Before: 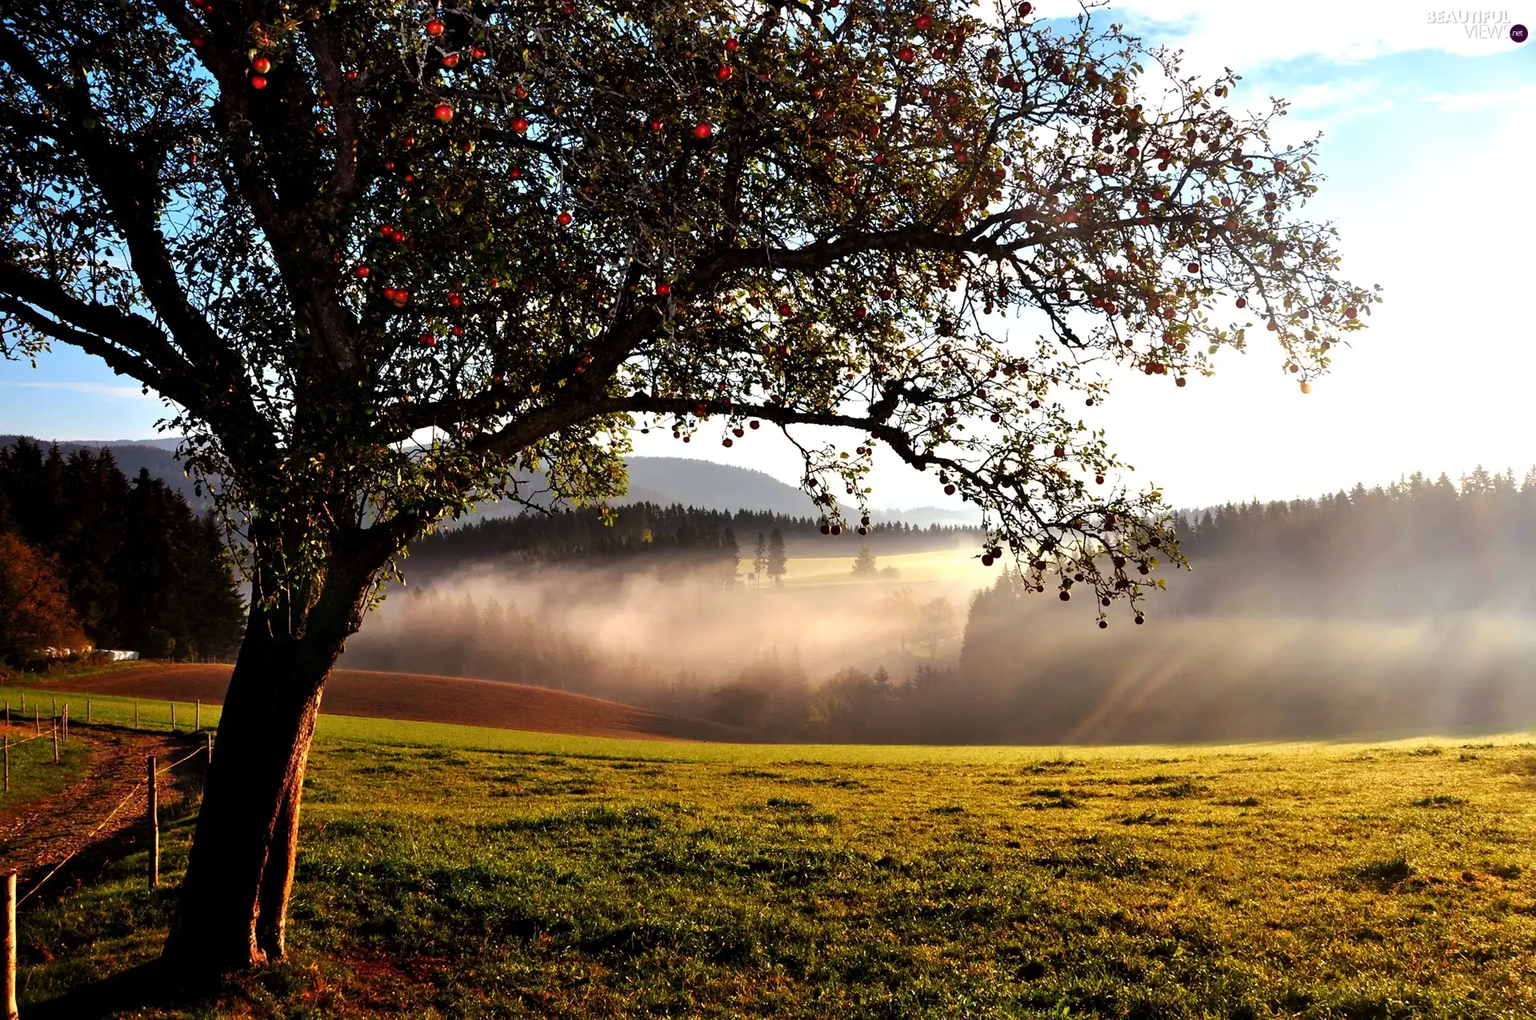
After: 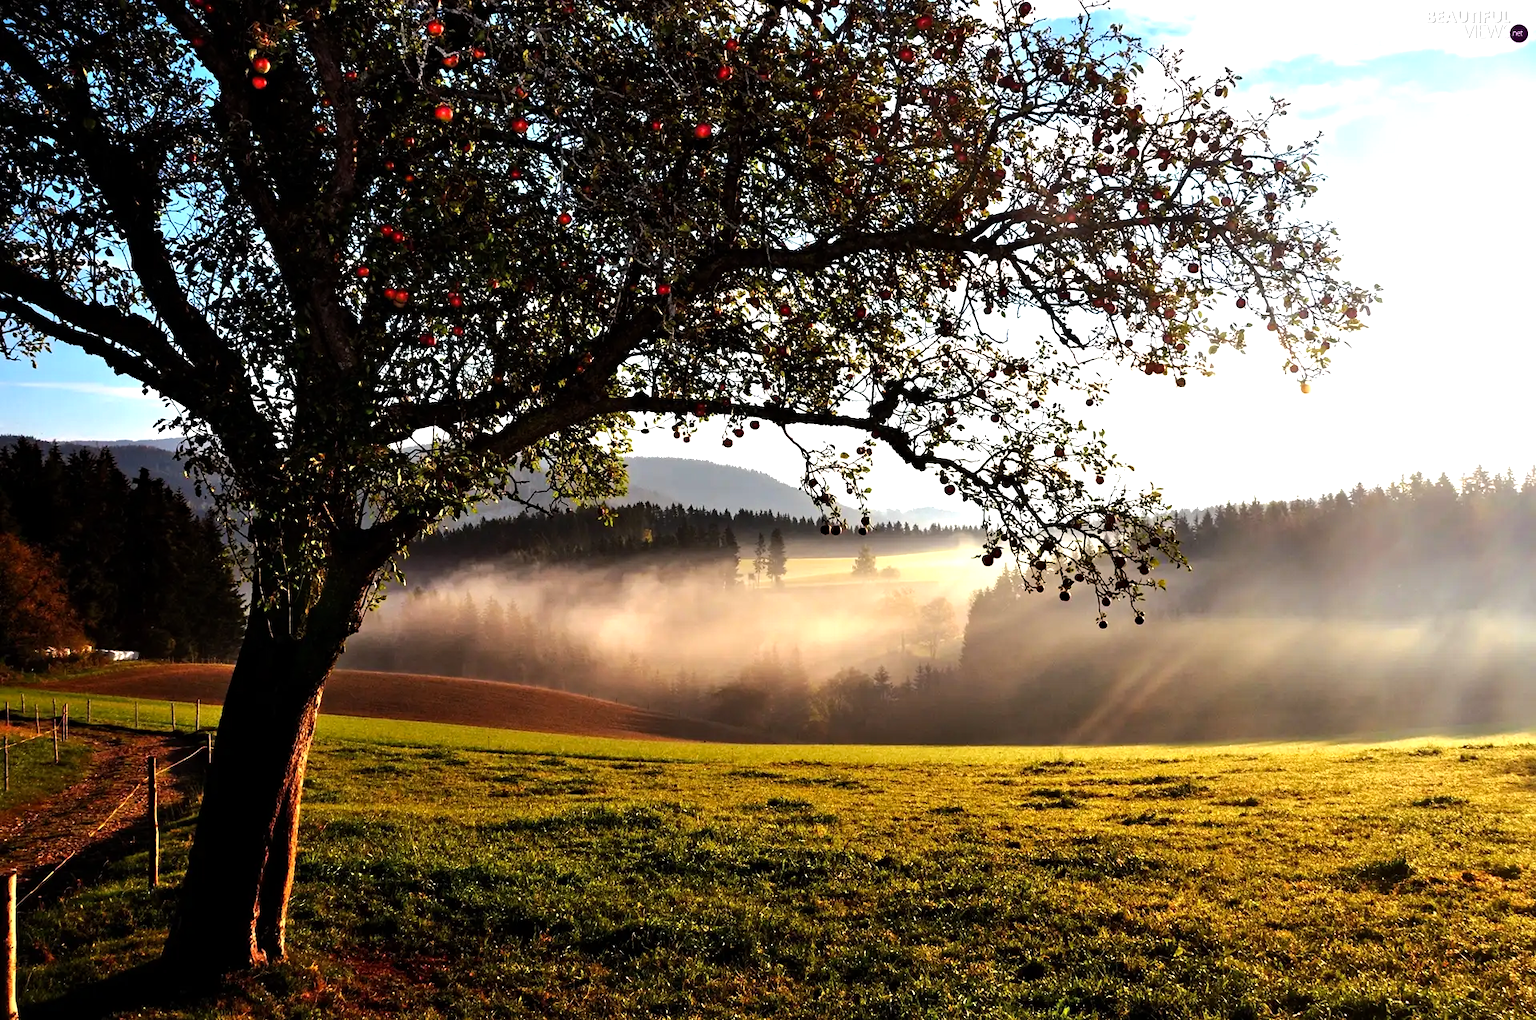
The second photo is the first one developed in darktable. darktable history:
tone equalizer: -8 EV -0.377 EV, -7 EV -0.412 EV, -6 EV -0.353 EV, -5 EV -0.205 EV, -3 EV 0.224 EV, -2 EV 0.304 EV, -1 EV 0.414 EV, +0 EV 0.408 EV, edges refinement/feathering 500, mask exposure compensation -1.57 EV, preserve details no
exposure: exposure -0.002 EV, compensate exposure bias true, compensate highlight preservation false
haze removal: compatibility mode true, adaptive false
